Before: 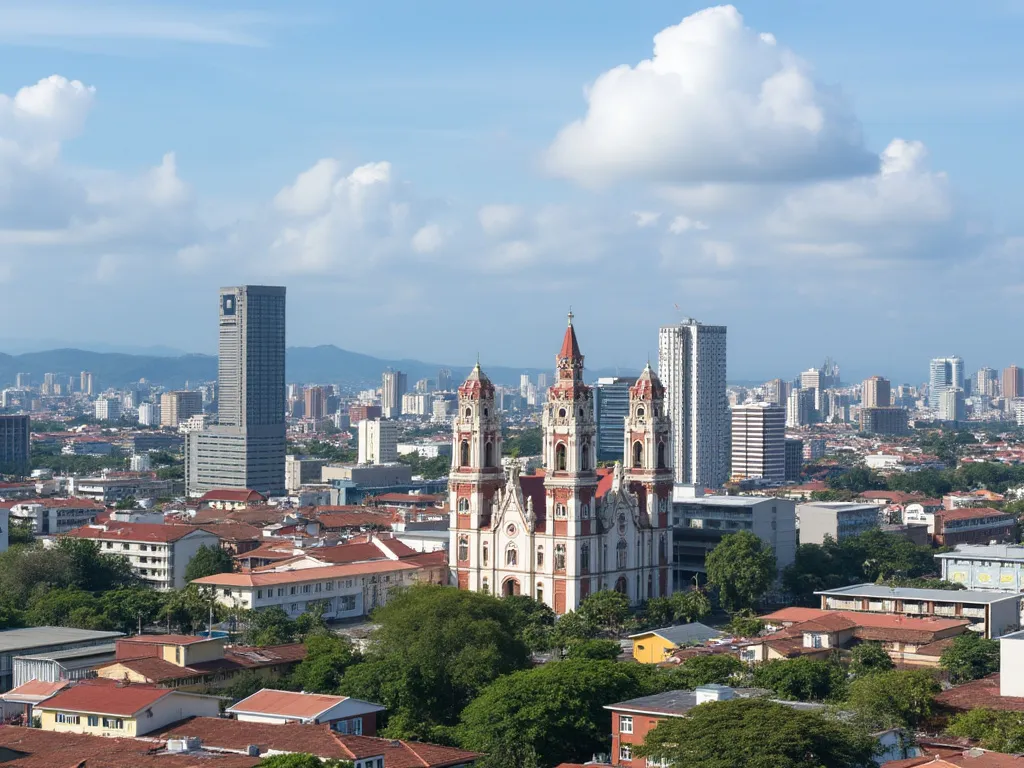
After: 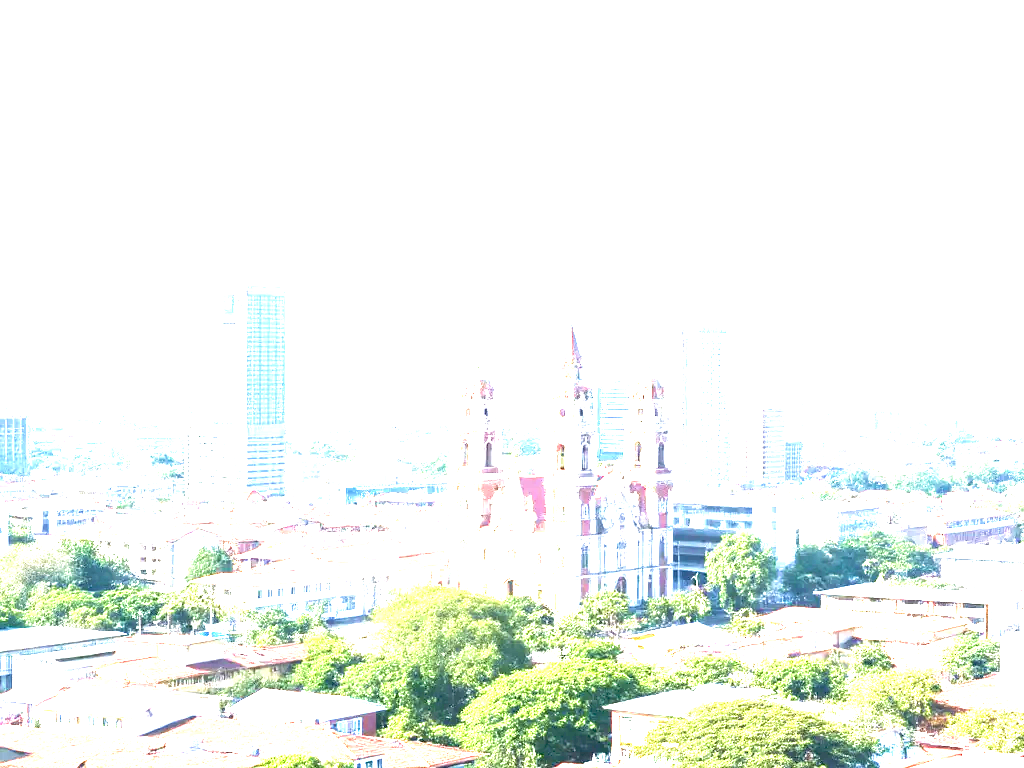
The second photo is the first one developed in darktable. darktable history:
exposure: black level correction 0, exposure 4.011 EV, compensate exposure bias true, compensate highlight preservation false
velvia: on, module defaults
